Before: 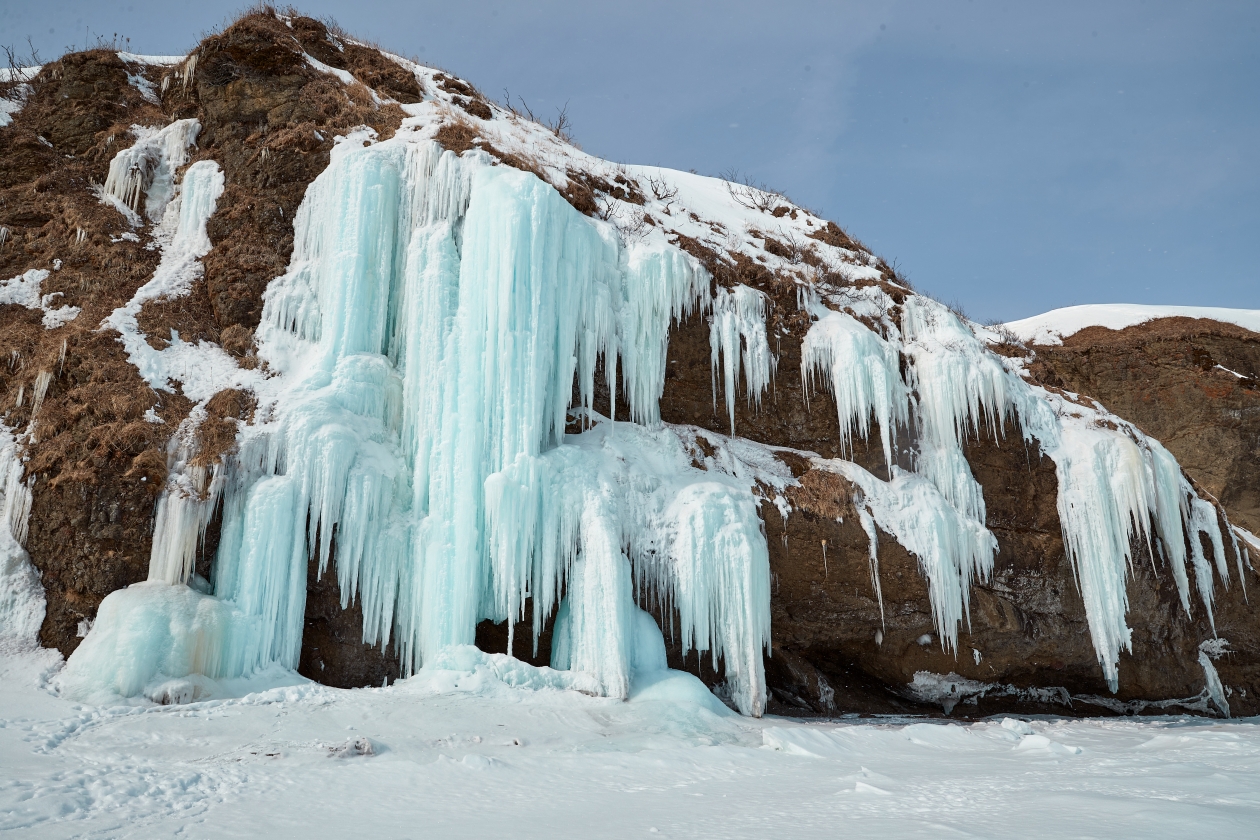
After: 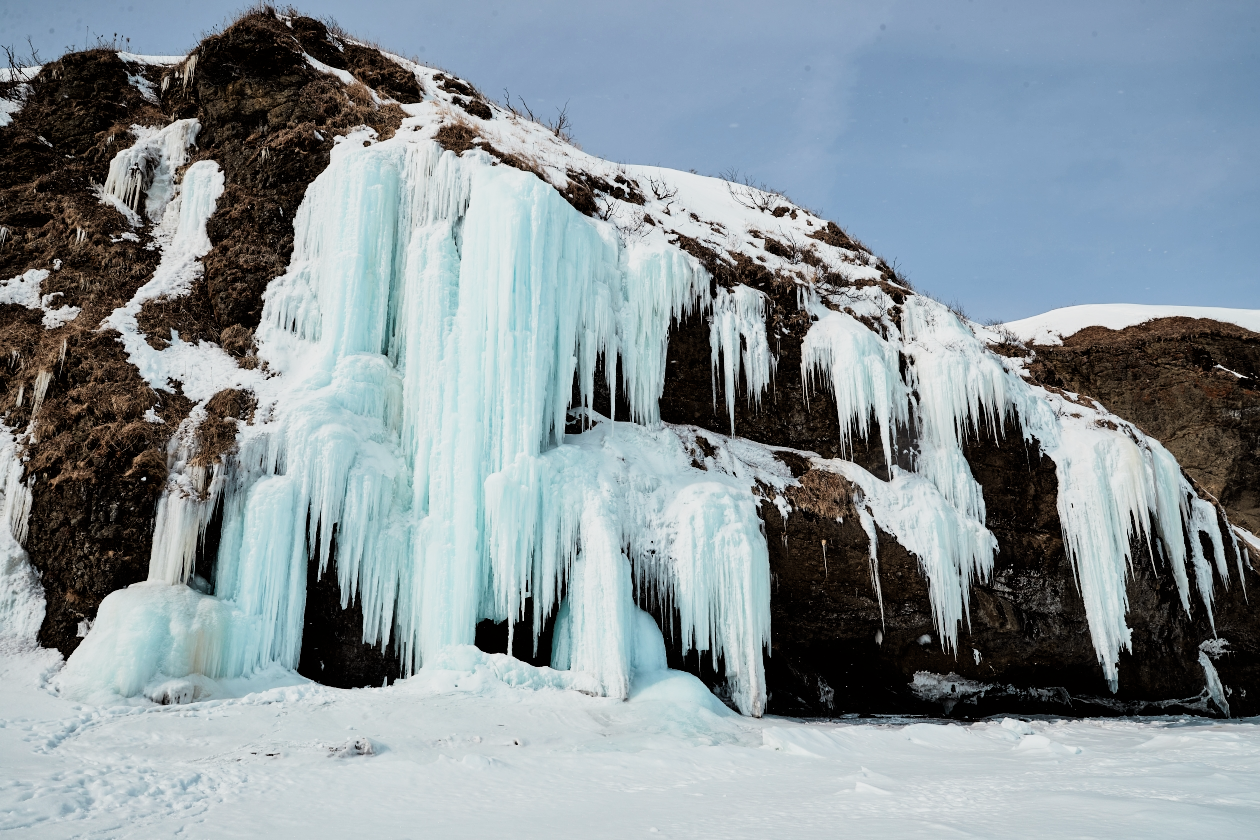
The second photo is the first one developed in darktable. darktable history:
filmic rgb: black relative exposure -5.14 EV, white relative exposure 3.52 EV, hardness 3.17, contrast 1.515, highlights saturation mix -49.19%
